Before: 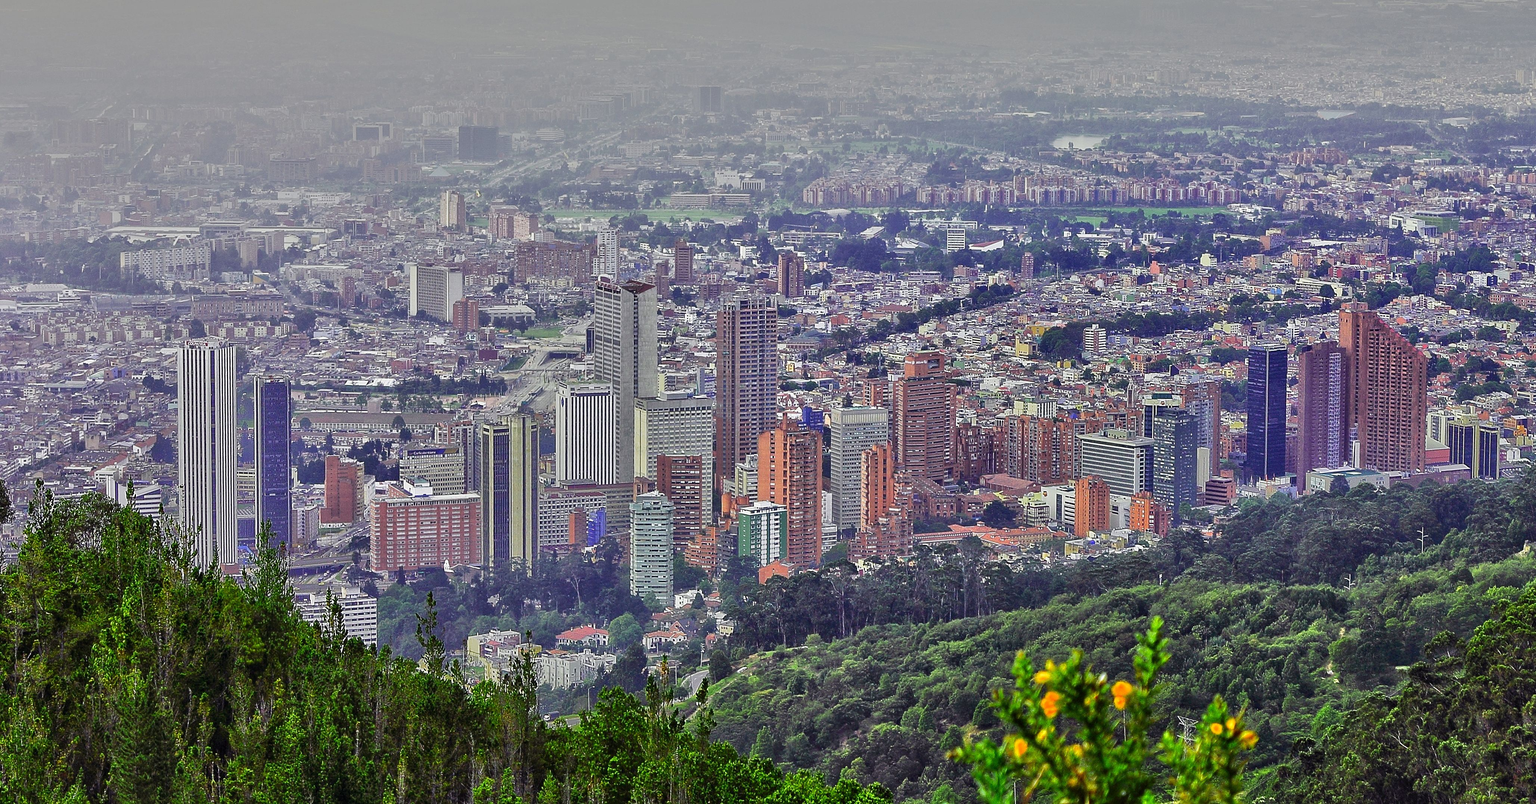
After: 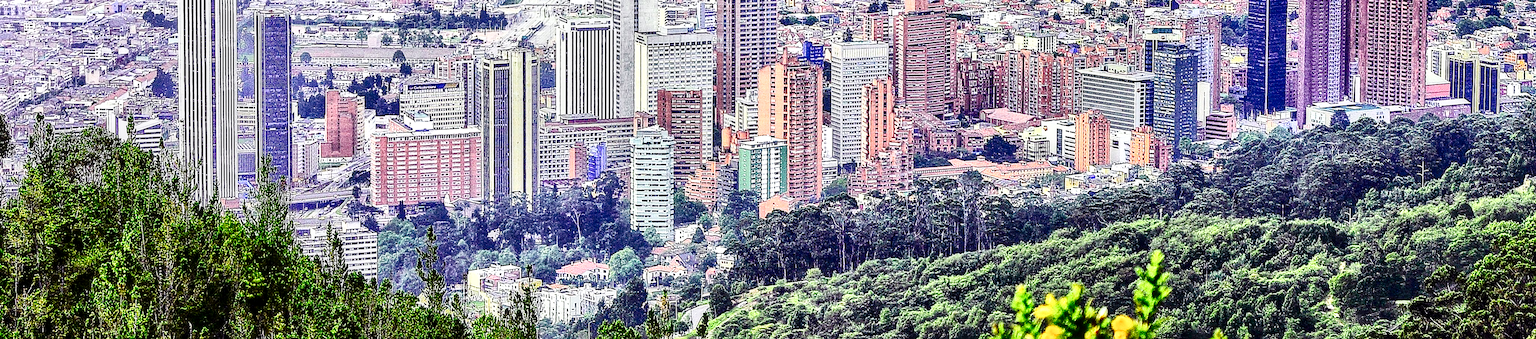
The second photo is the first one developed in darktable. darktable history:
shadows and highlights: shadows 1.37, highlights 39.1, highlights color adjustment 40.56%
crop: top 45.515%, bottom 12.221%
contrast brightness saturation: contrast 0.279
local contrast: detail 142%
sharpen: amount 0.494
exposure: black level correction 0.001, exposure 0.499 EV, compensate highlight preservation false
base curve: curves: ch0 [(0, 0) (0.036, 0.025) (0.121, 0.166) (0.206, 0.329) (0.605, 0.79) (1, 1)], exposure shift 0.586, preserve colors none
